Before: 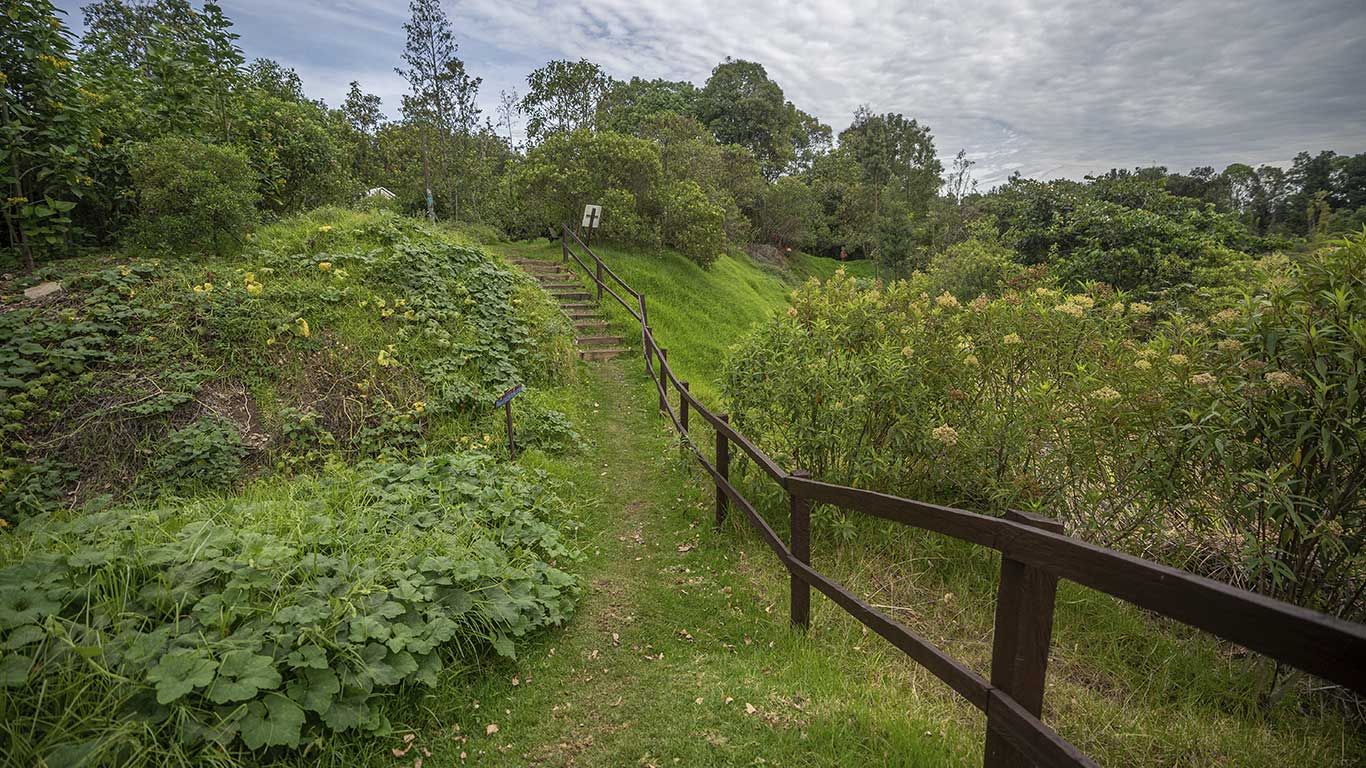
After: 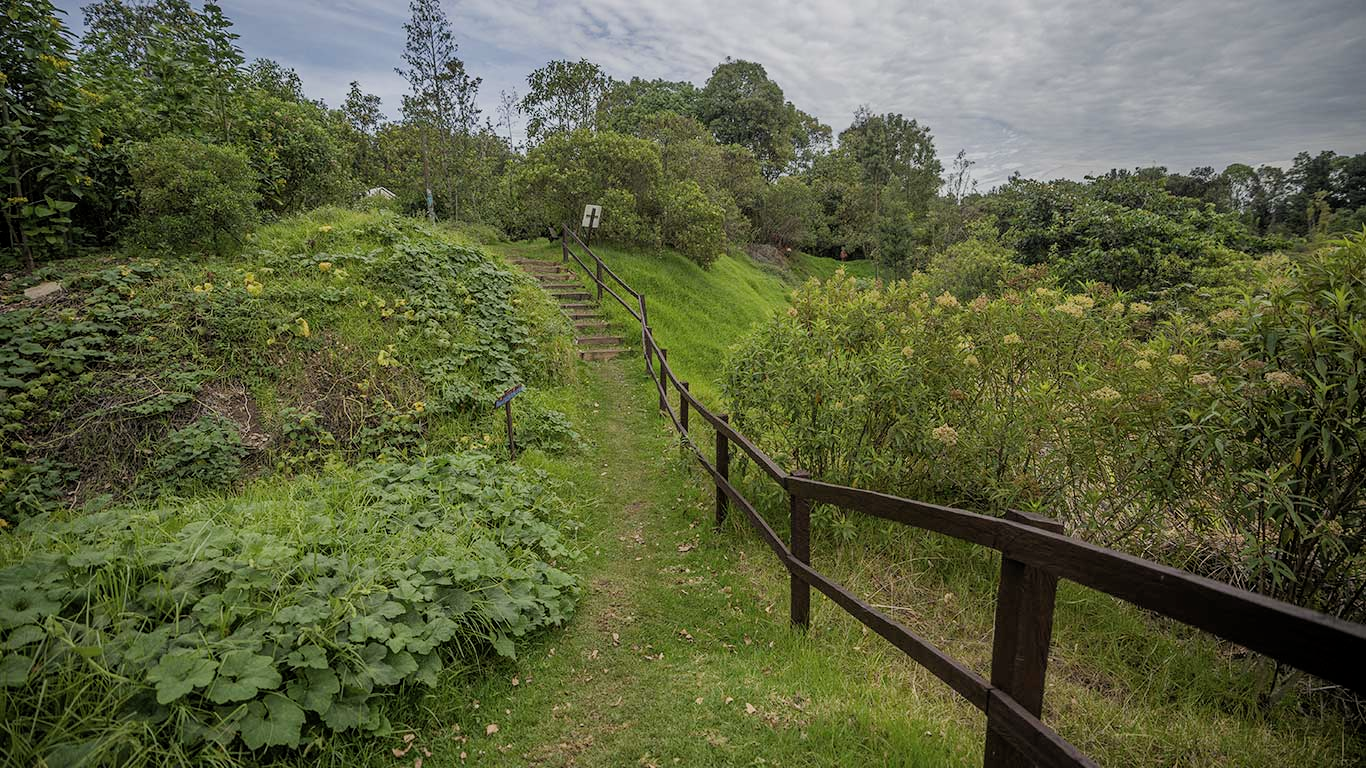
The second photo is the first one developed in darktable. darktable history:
filmic rgb: middle gray luminance 18.25%, black relative exposure -9.01 EV, white relative exposure 3.72 EV, target black luminance 0%, hardness 4.9, latitude 68.02%, contrast 0.95, highlights saturation mix 19.58%, shadows ↔ highlights balance 20.84%
